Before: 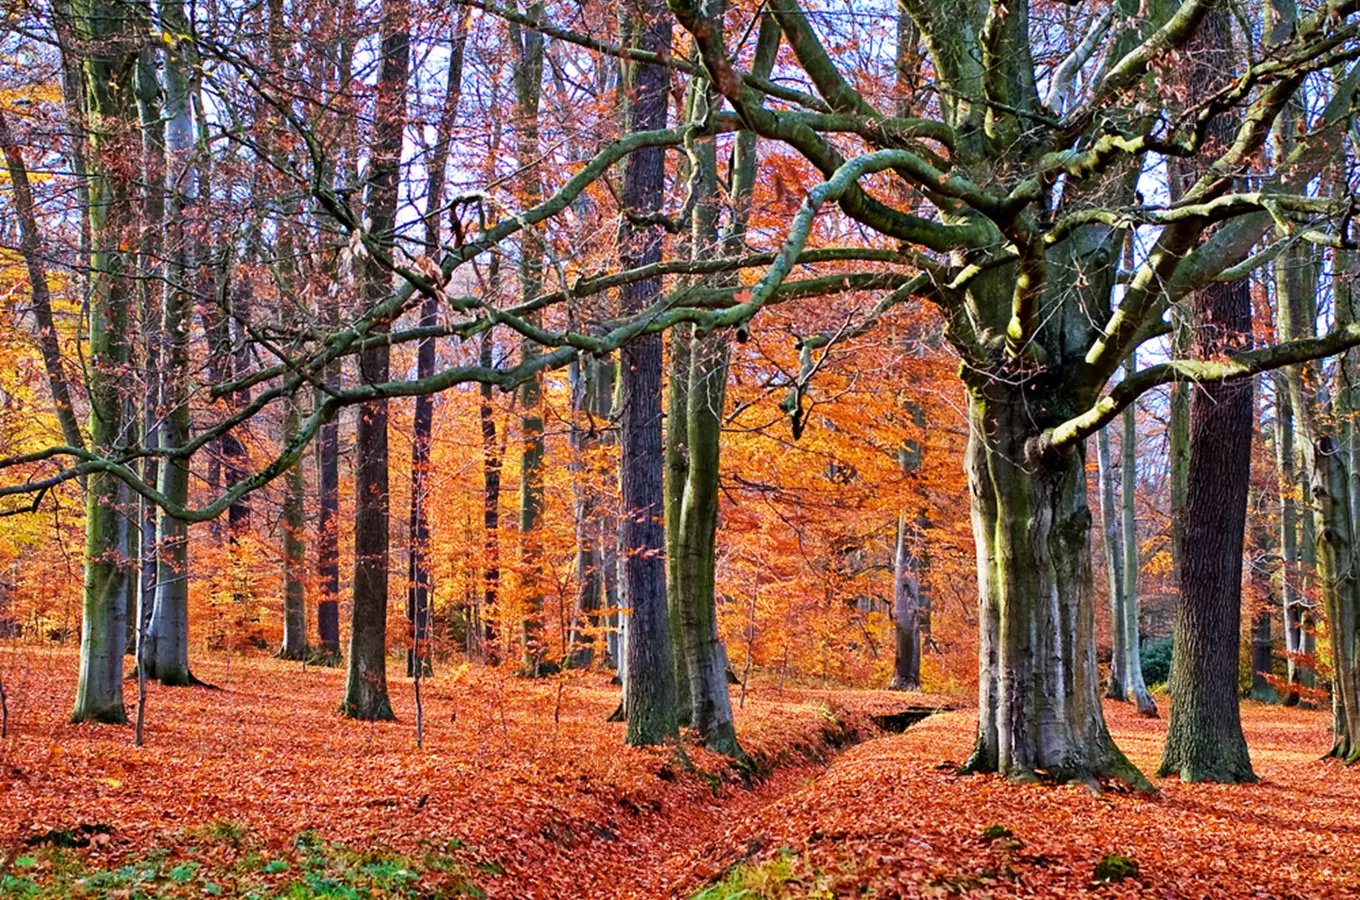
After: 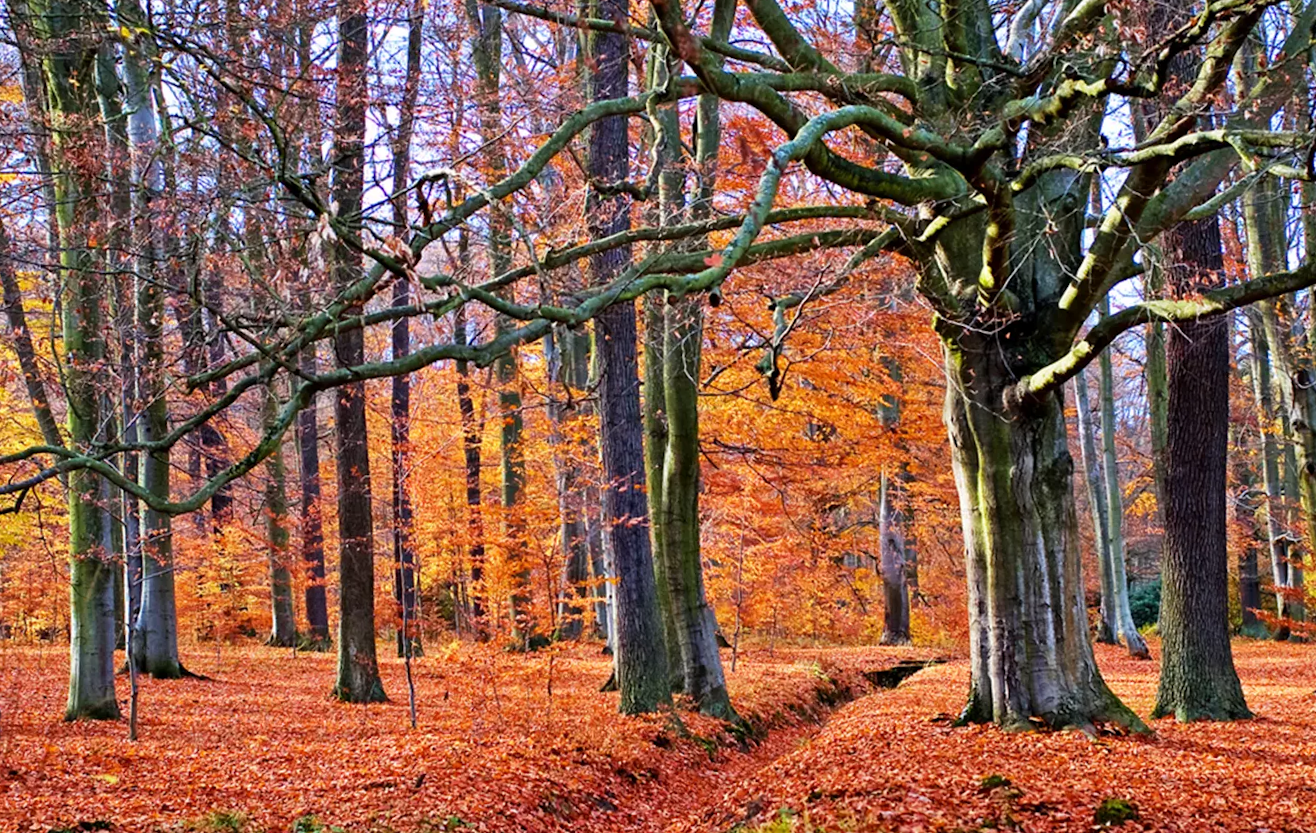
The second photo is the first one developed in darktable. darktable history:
exposure: compensate highlight preservation false
rotate and perspective: rotation -3°, crop left 0.031, crop right 0.968, crop top 0.07, crop bottom 0.93
